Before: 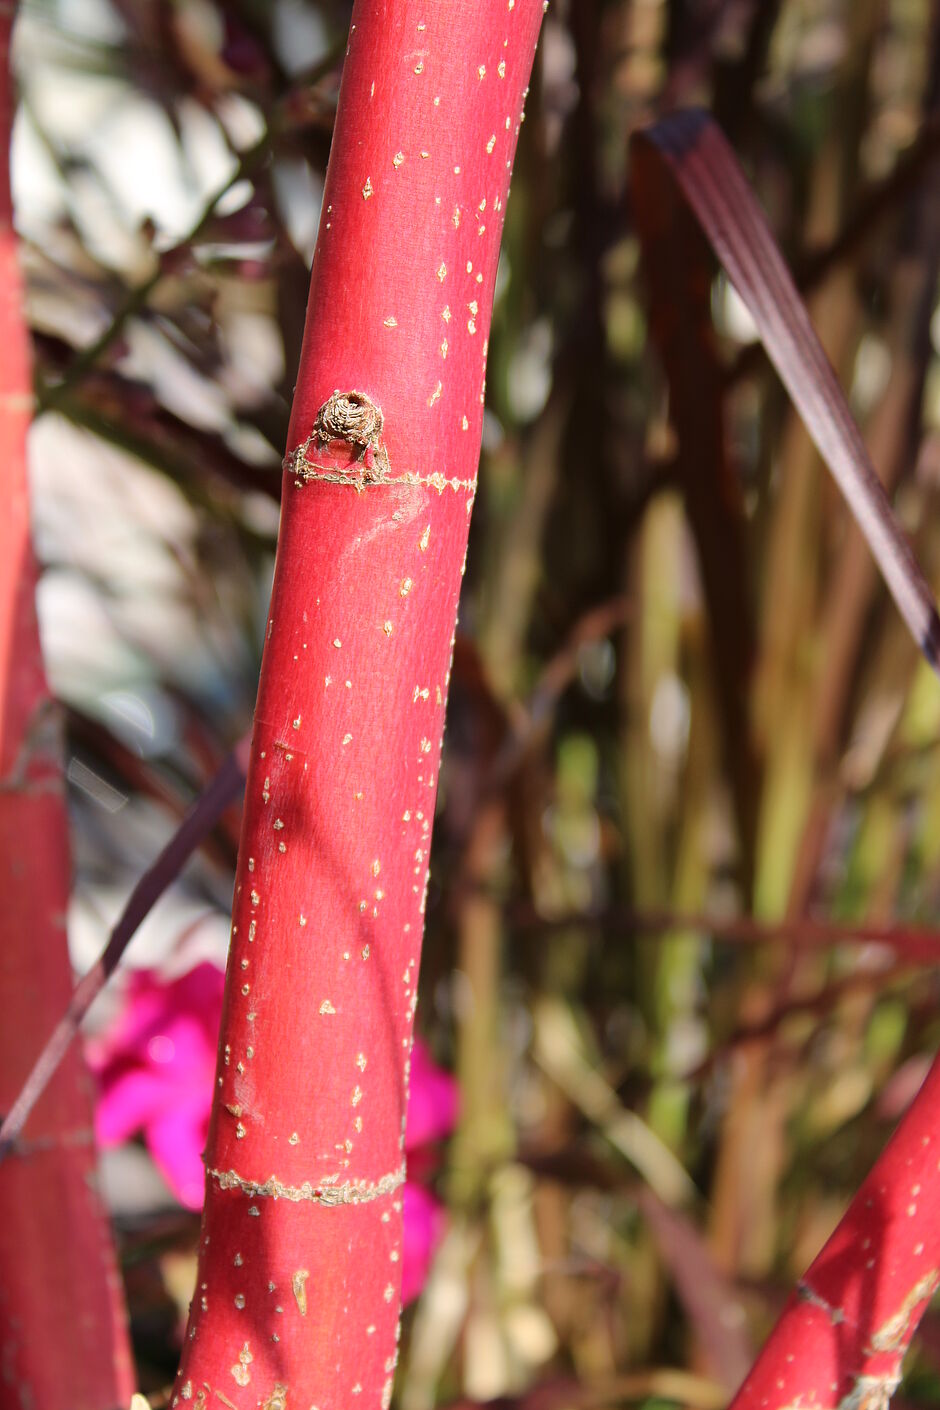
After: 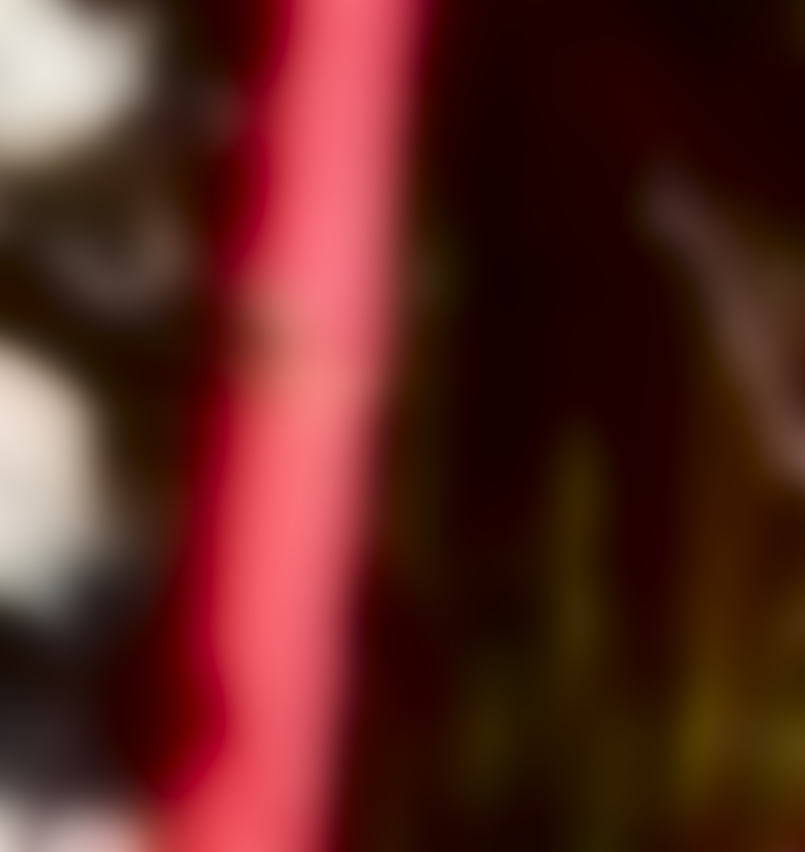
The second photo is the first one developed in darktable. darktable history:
crop and rotate: left 9.345%, top 7.22%, right 4.982%, bottom 32.331%
contrast brightness saturation: contrast 0.07, brightness 0.08, saturation 0.18
lowpass: radius 31.92, contrast 1.72, brightness -0.98, saturation 0.94
